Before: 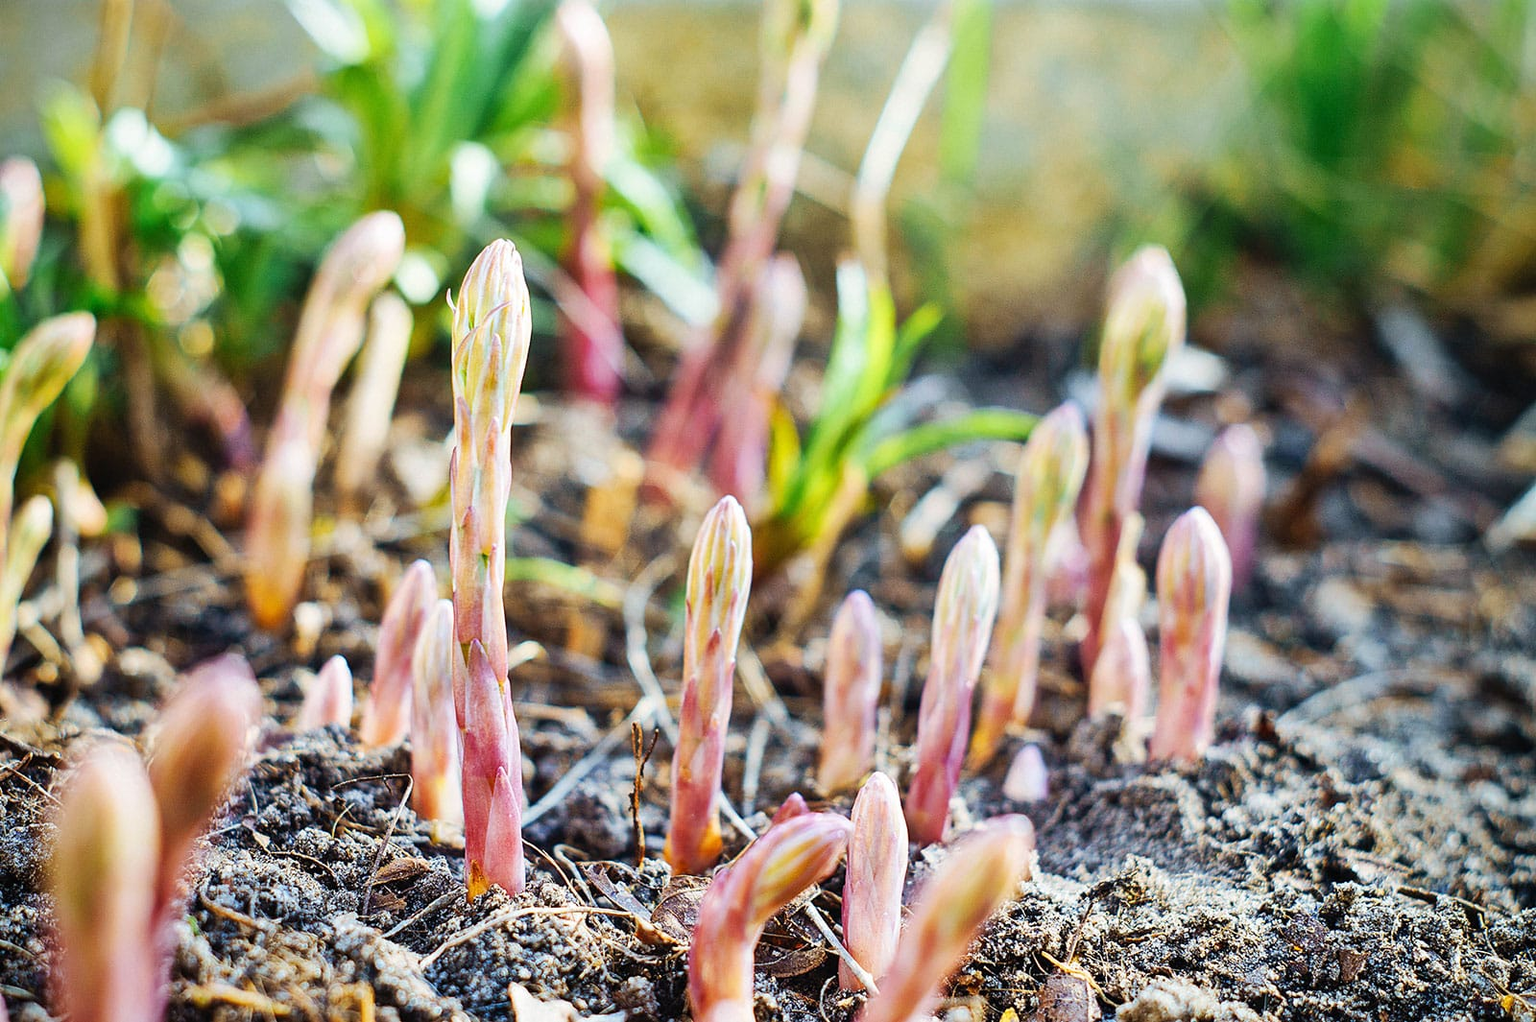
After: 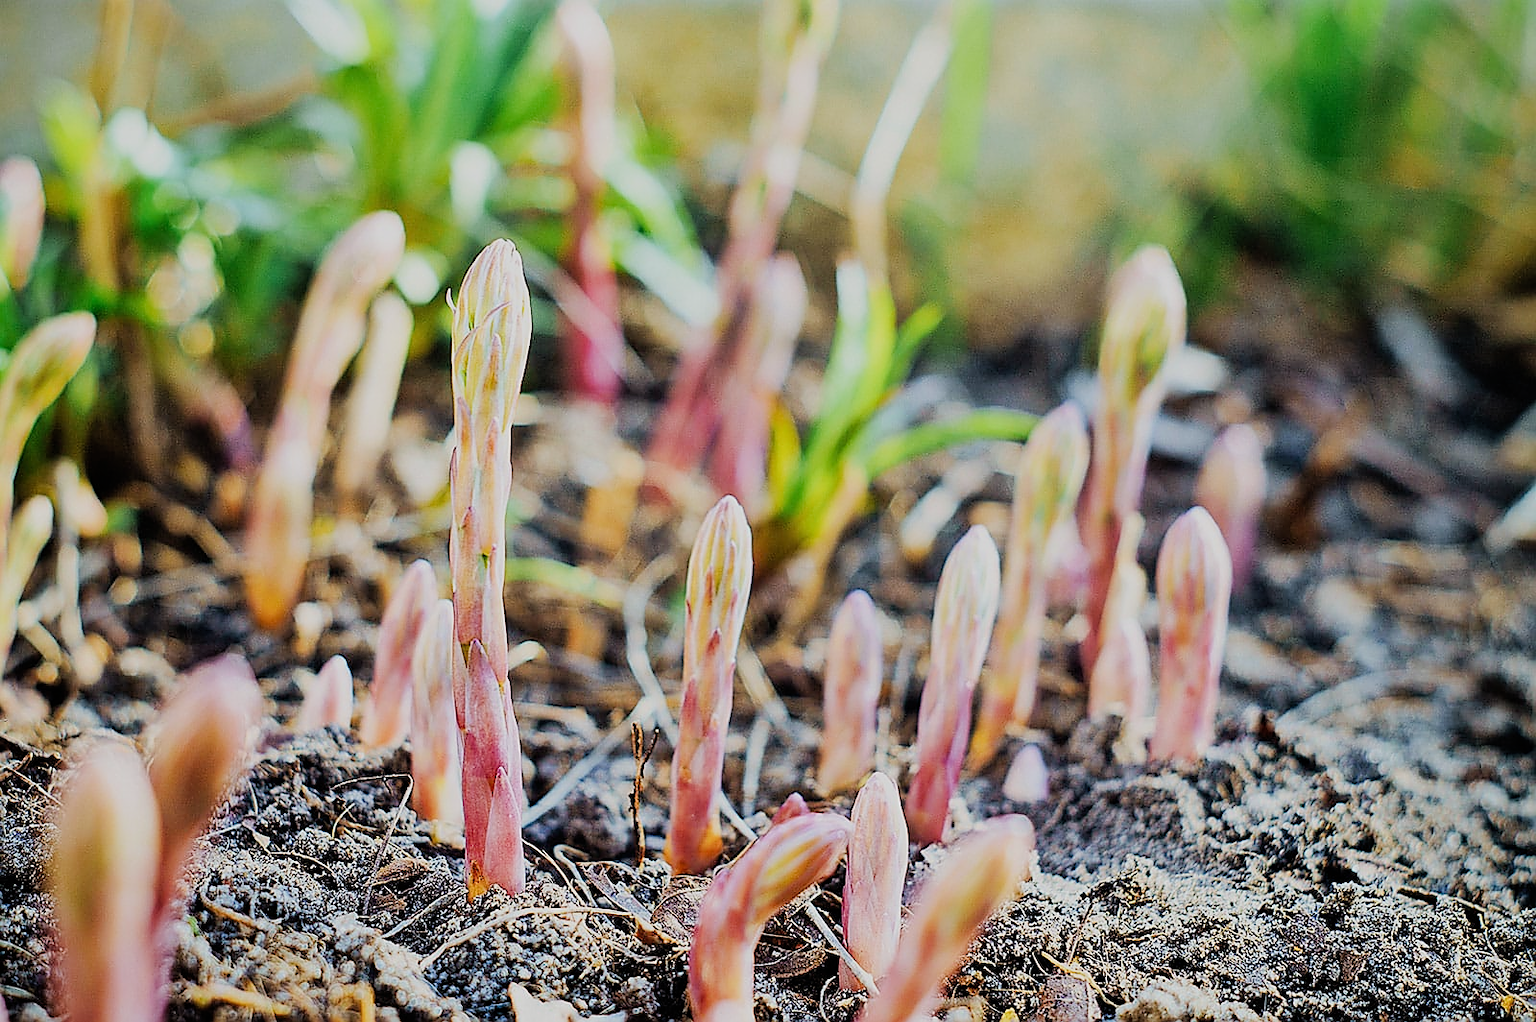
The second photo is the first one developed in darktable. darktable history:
filmic rgb: black relative exposure -7.65 EV, white relative exposure 4.56 EV, hardness 3.61, iterations of high-quality reconstruction 0
sharpen: radius 1.373, amount 1.24, threshold 0.714
